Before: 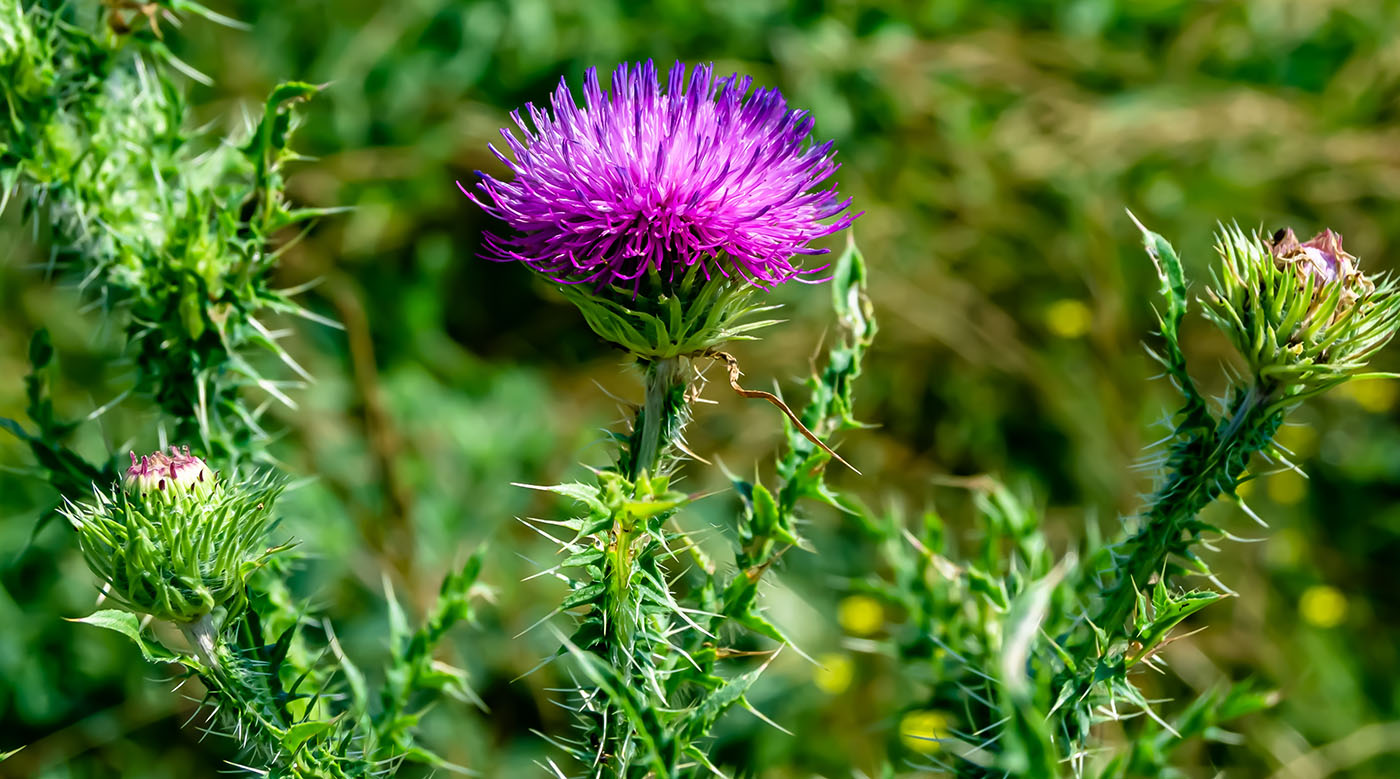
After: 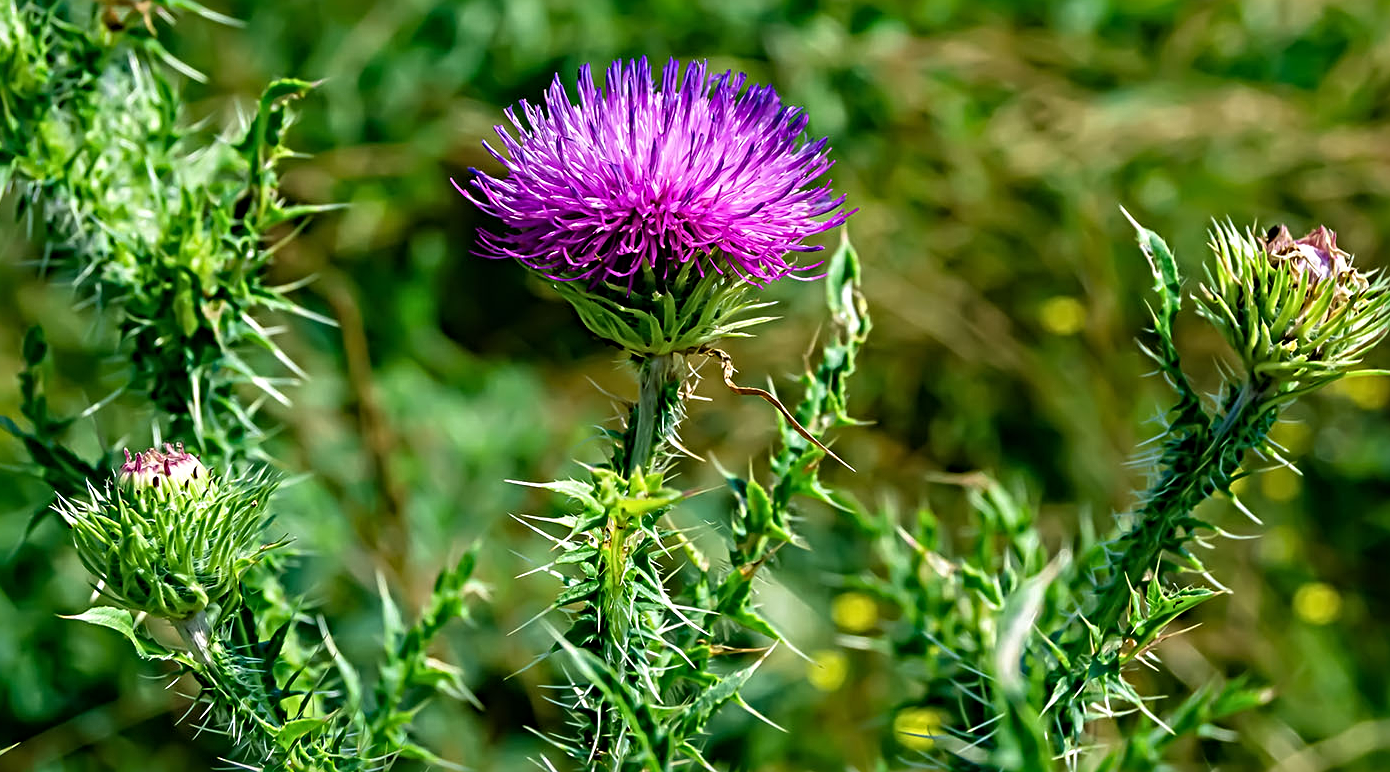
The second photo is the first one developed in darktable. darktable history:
sharpen: radius 4.883
crop: left 0.434%, top 0.485%, right 0.244%, bottom 0.386%
